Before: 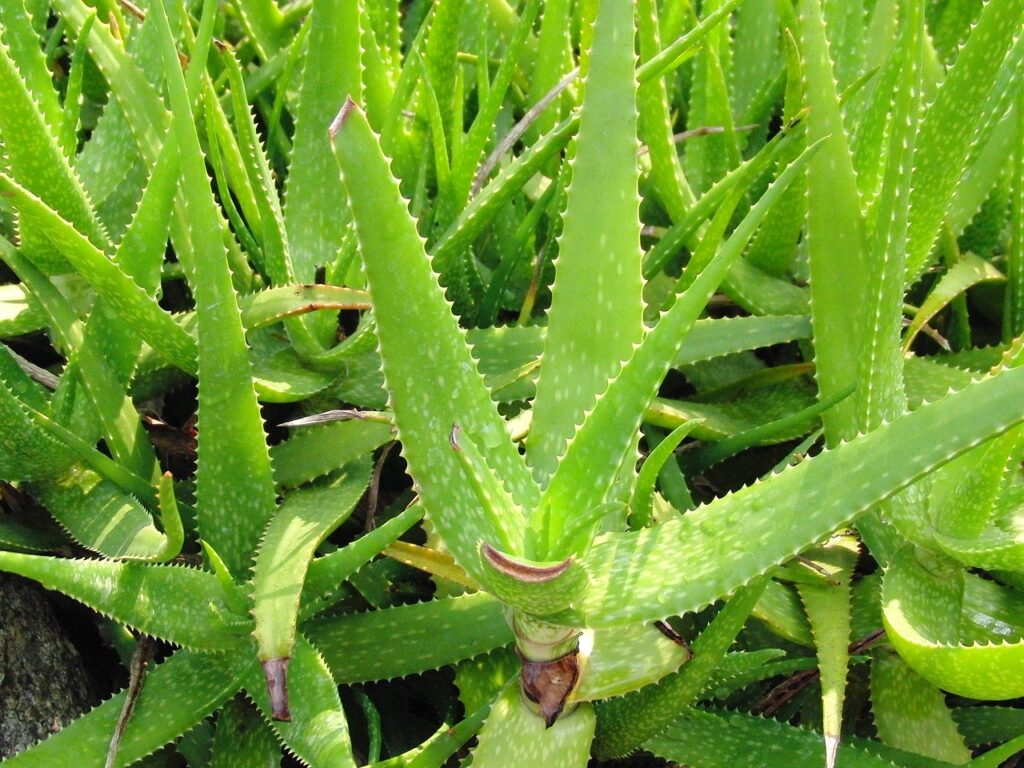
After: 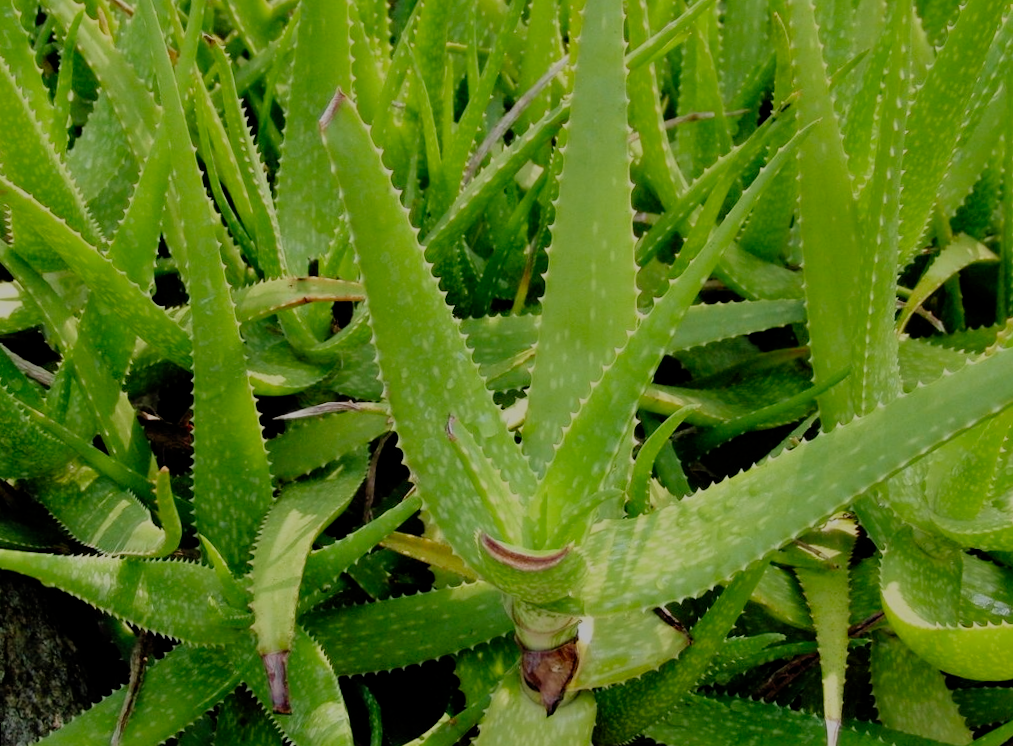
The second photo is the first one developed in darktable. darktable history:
velvia: on, module defaults
filmic rgb: middle gray luminance 30%, black relative exposure -9 EV, white relative exposure 7 EV, threshold 6 EV, target black luminance 0%, hardness 2.94, latitude 2.04%, contrast 0.963, highlights saturation mix 5%, shadows ↔ highlights balance 12.16%, add noise in highlights 0, preserve chrominance no, color science v3 (2019), use custom middle-gray values true, iterations of high-quality reconstruction 0, contrast in highlights soft, enable highlight reconstruction true
rotate and perspective: rotation -1°, crop left 0.011, crop right 0.989, crop top 0.025, crop bottom 0.975
